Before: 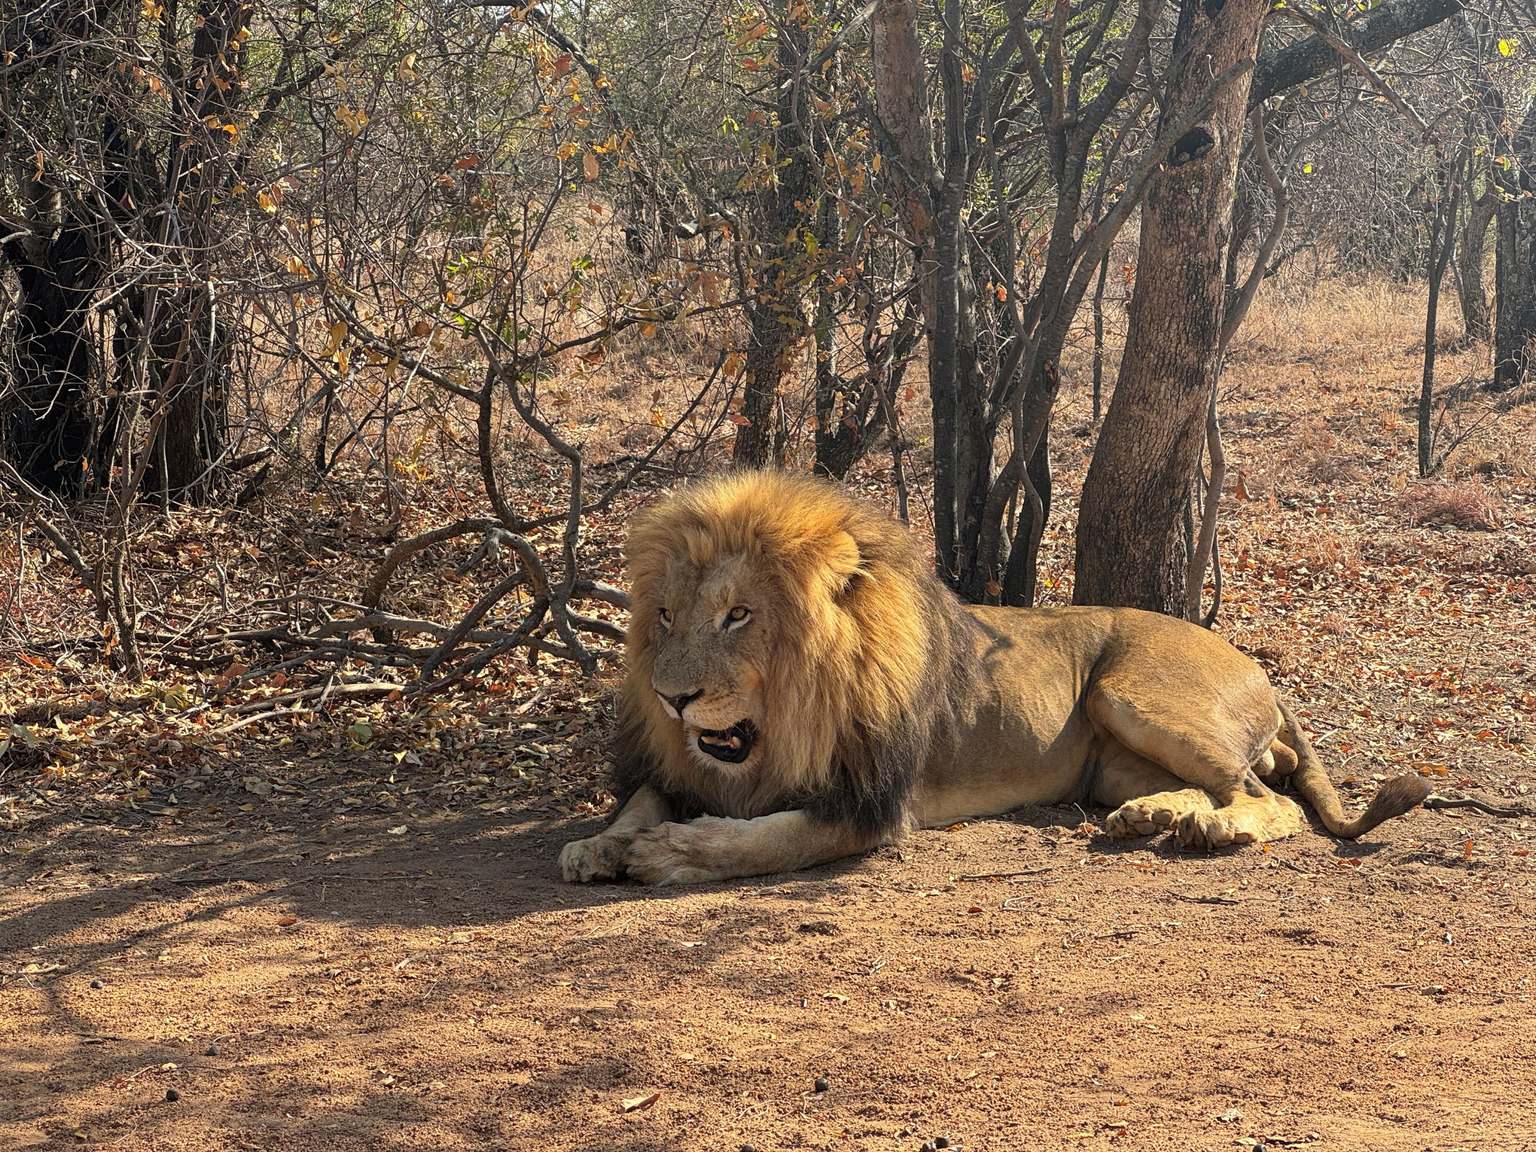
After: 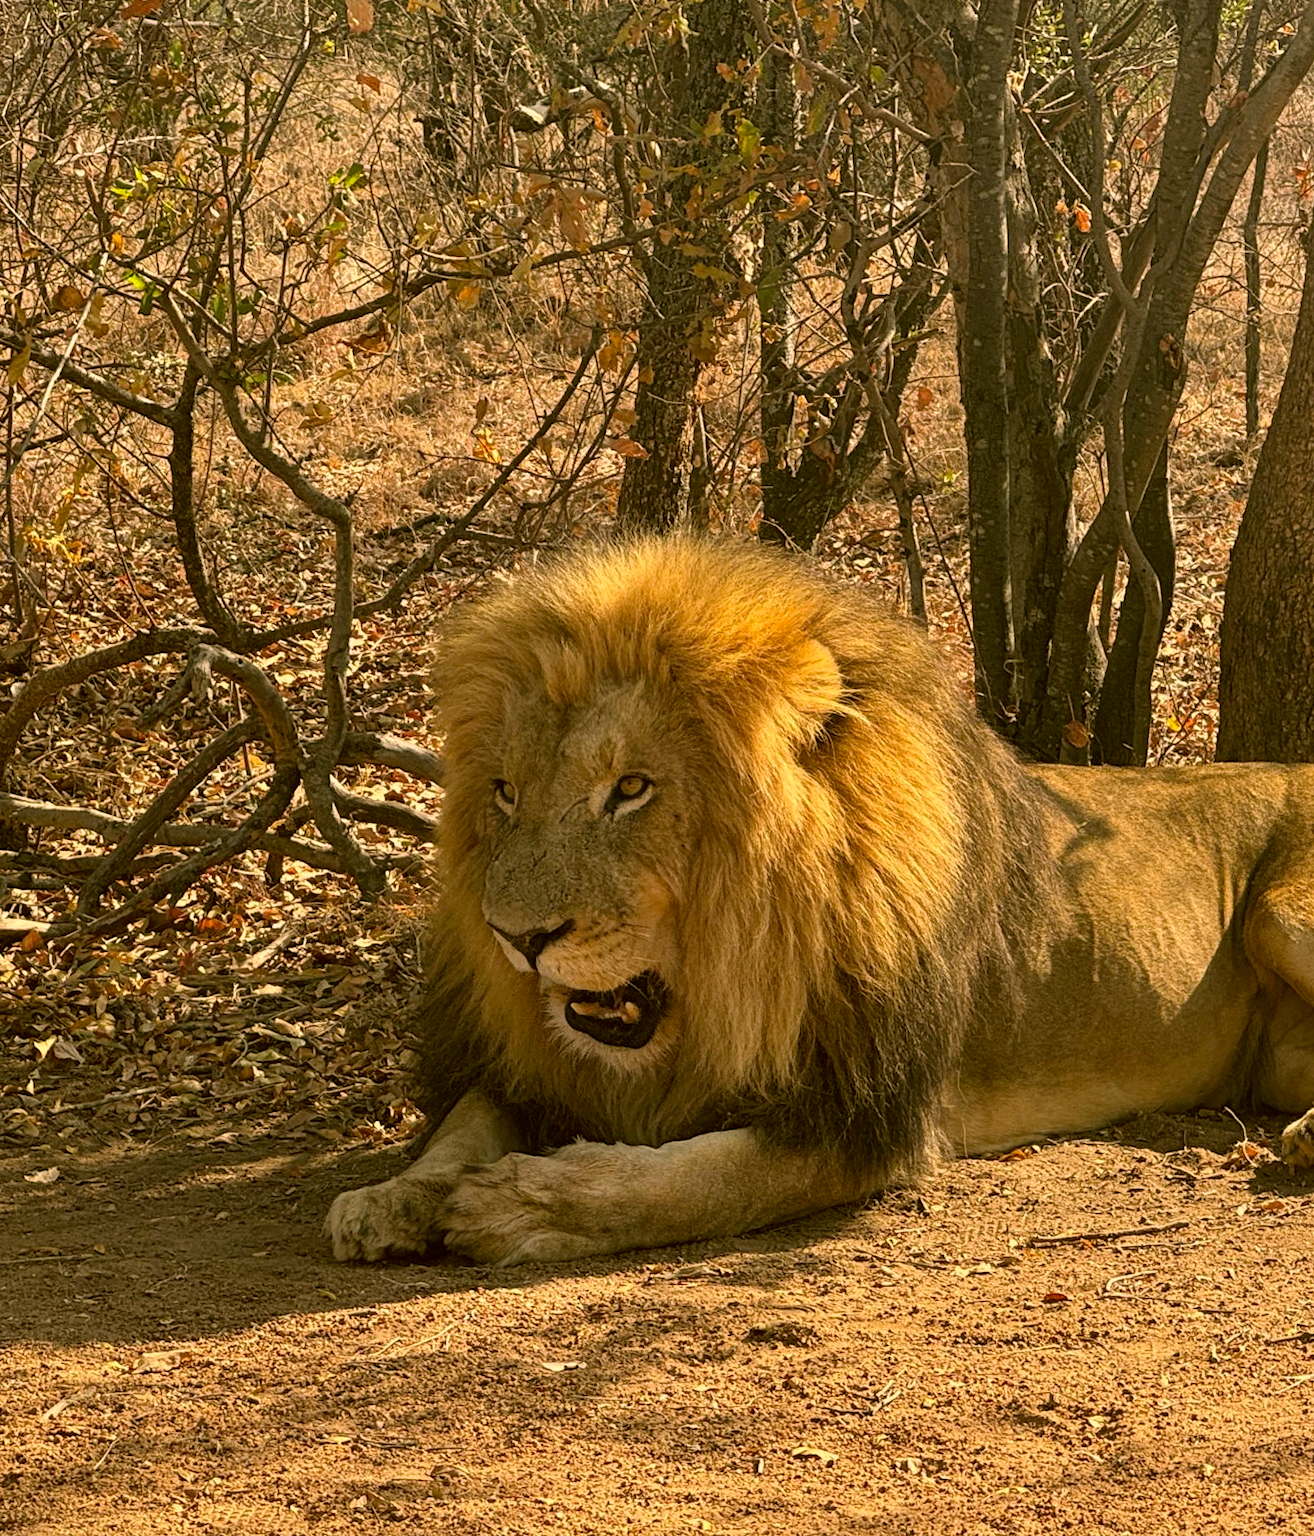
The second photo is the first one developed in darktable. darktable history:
crop and rotate: angle 0.02°, left 24.353%, top 13.219%, right 26.156%, bottom 8.224%
rotate and perspective: rotation -1°, crop left 0.011, crop right 0.989, crop top 0.025, crop bottom 0.975
color correction: highlights a* 8.98, highlights b* 15.09, shadows a* -0.49, shadows b* 26.52
